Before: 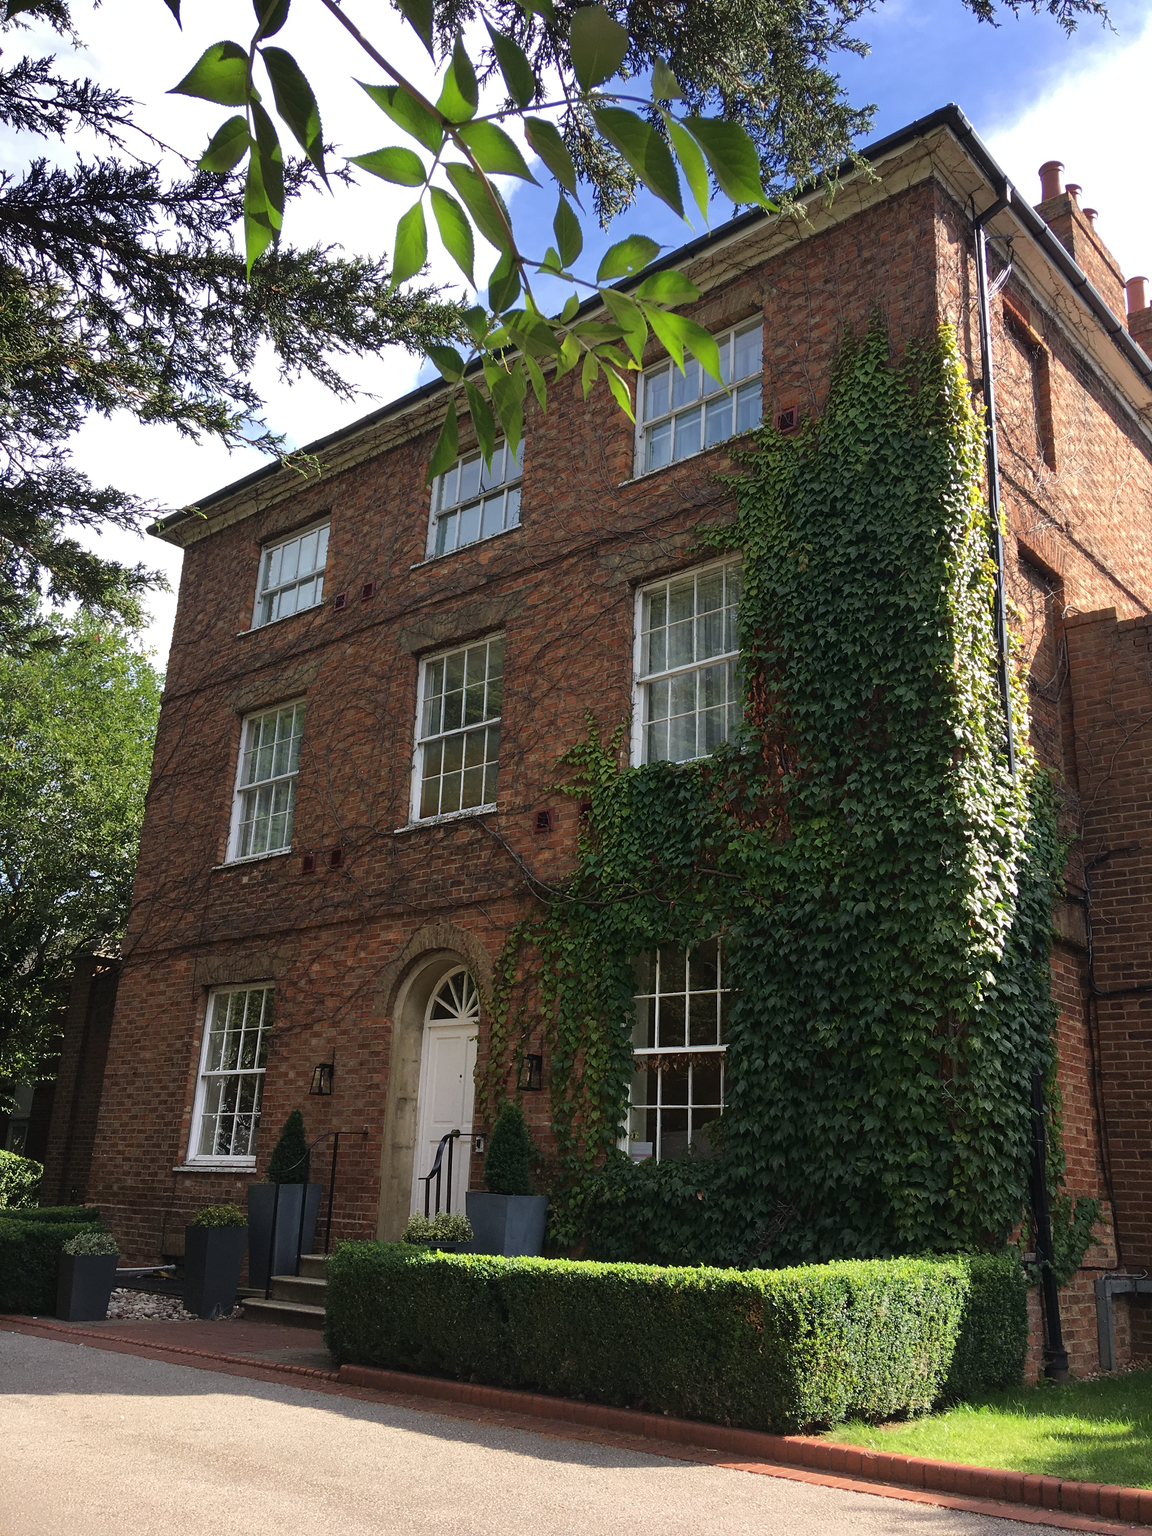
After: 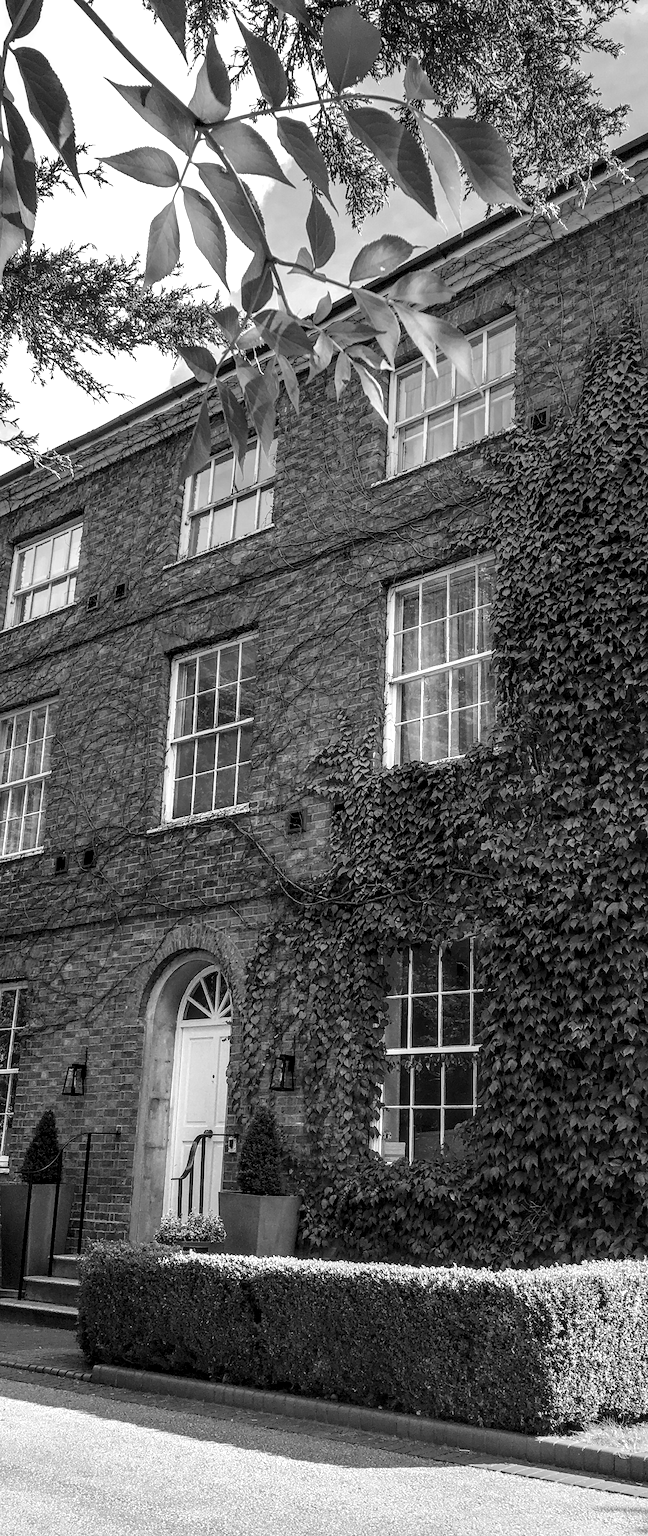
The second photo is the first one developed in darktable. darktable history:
contrast brightness saturation: brightness 0.13
monochrome: on, module defaults
crop: left 21.496%, right 22.254%
local contrast: highlights 19%, detail 186%
sharpen: amount 0.2
color correction: saturation 1.8
